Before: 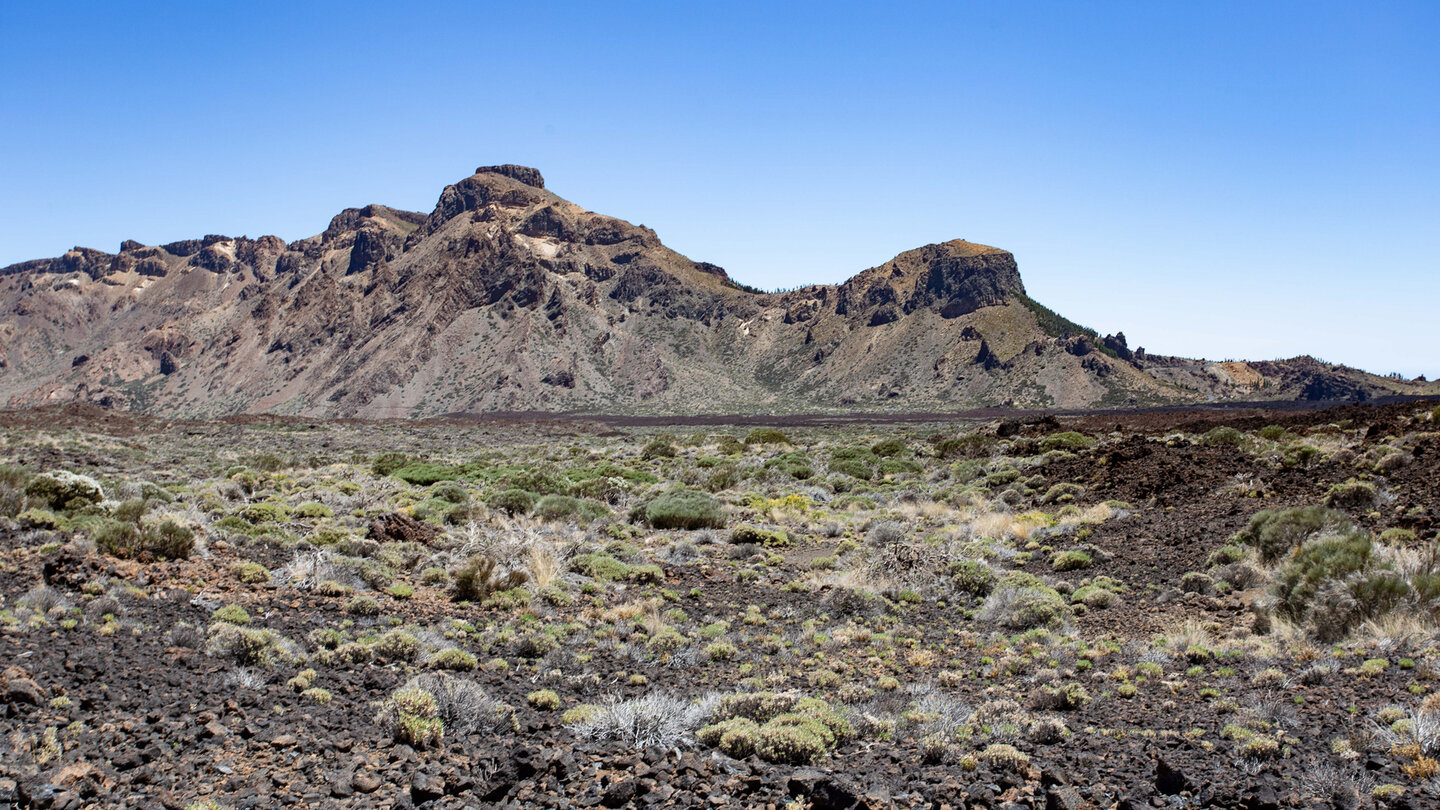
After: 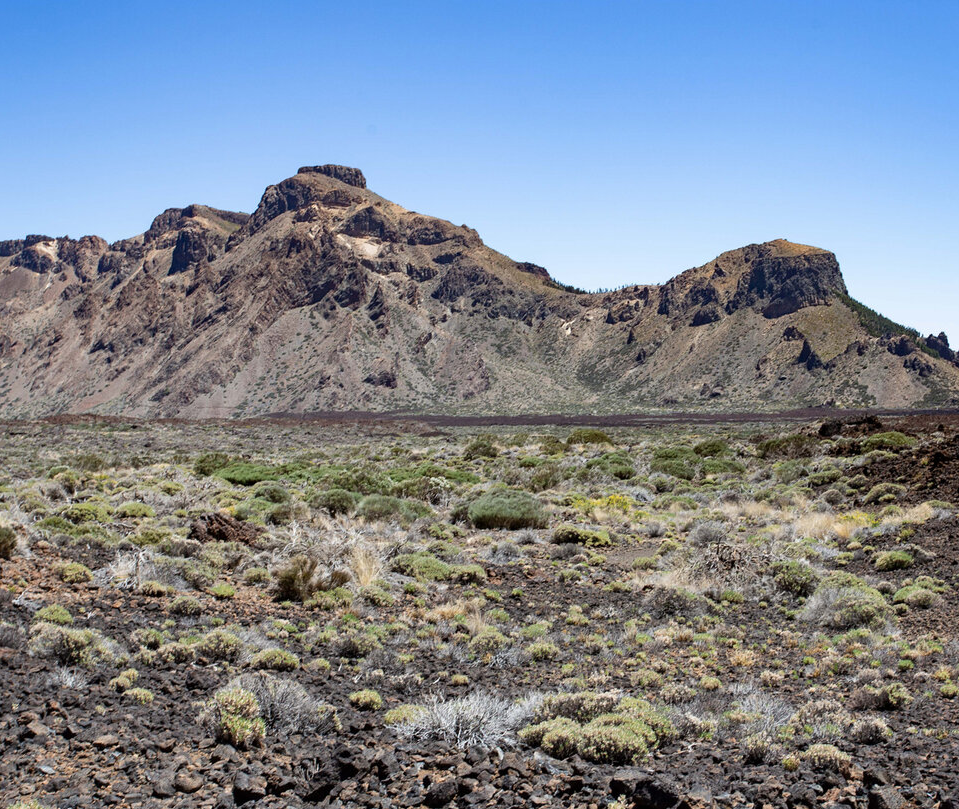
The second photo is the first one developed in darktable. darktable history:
crop and rotate: left 12.406%, right 20.95%
